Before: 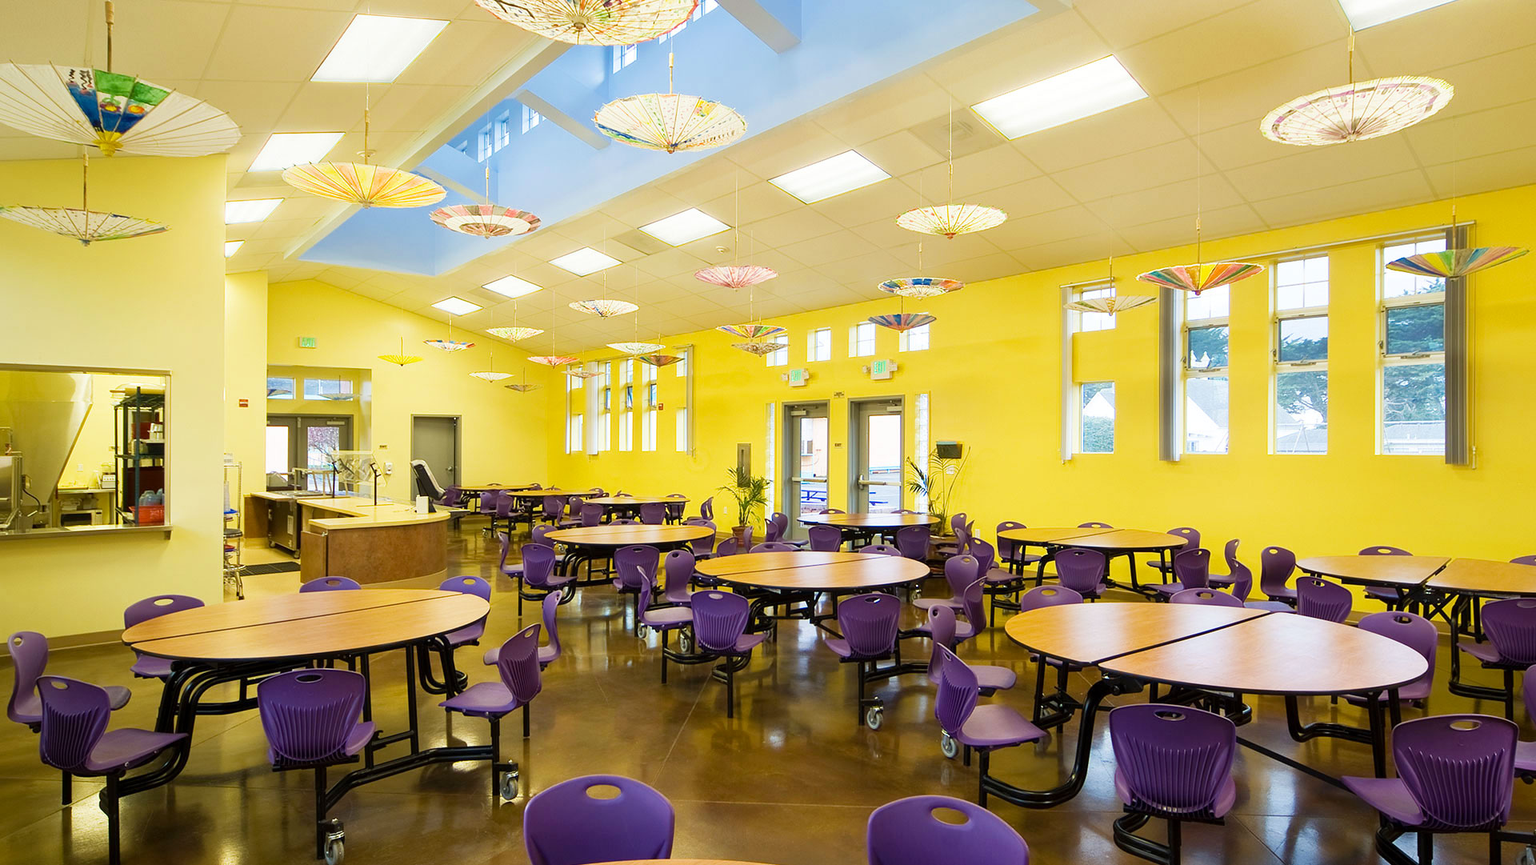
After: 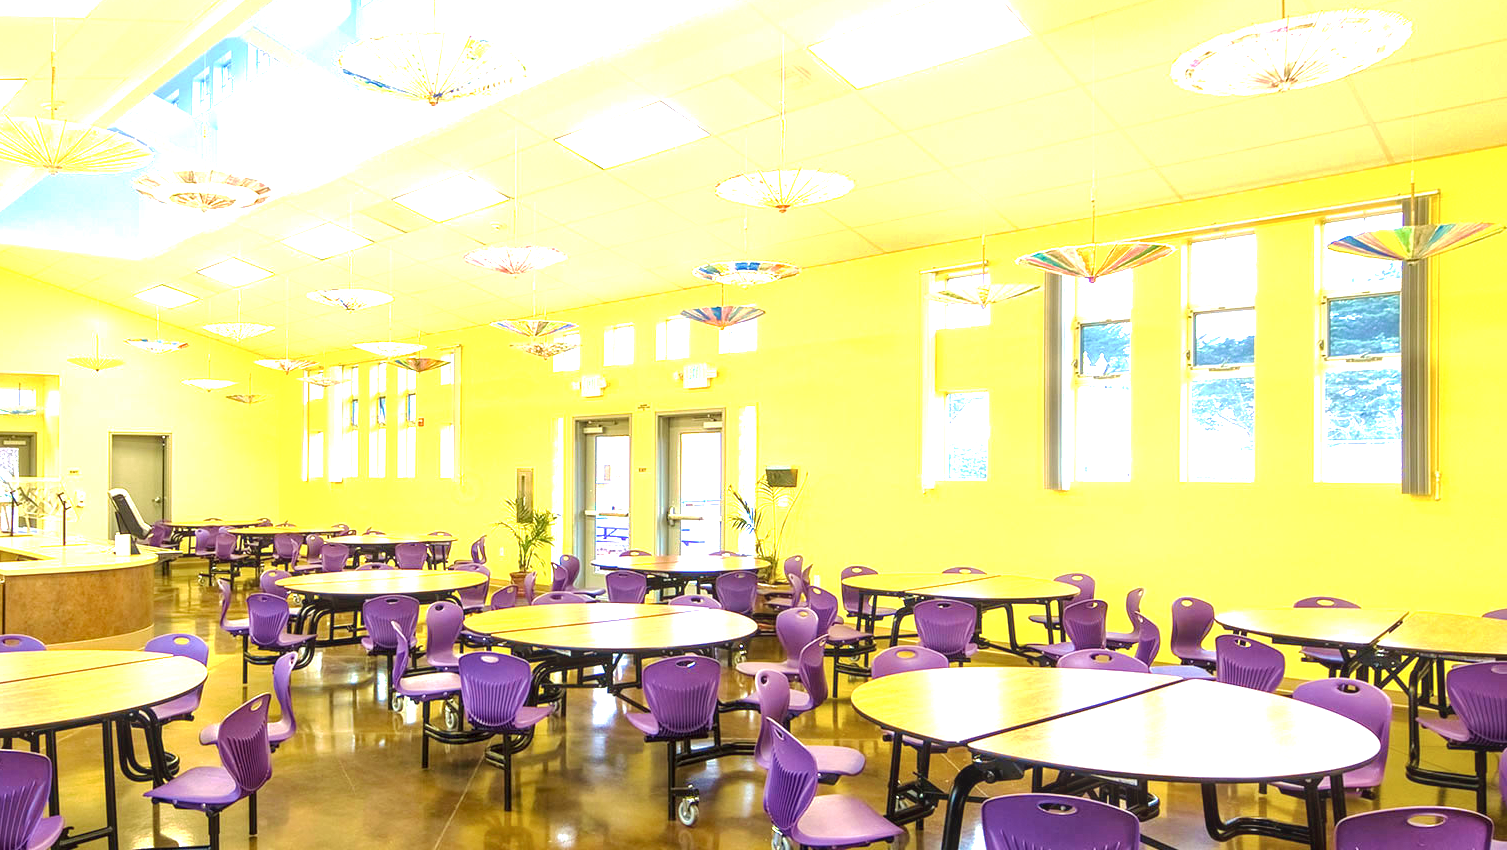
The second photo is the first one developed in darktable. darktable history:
crop and rotate: left 21.097%, top 8.038%, right 0.365%, bottom 13.318%
exposure: black level correction 0, exposure 1.2 EV, compensate exposure bias true, compensate highlight preservation false
velvia: on, module defaults
base curve: curves: ch0 [(0, 0) (0.235, 0.266) (0.503, 0.496) (0.786, 0.72) (1, 1)], preserve colors none
local contrast: on, module defaults
